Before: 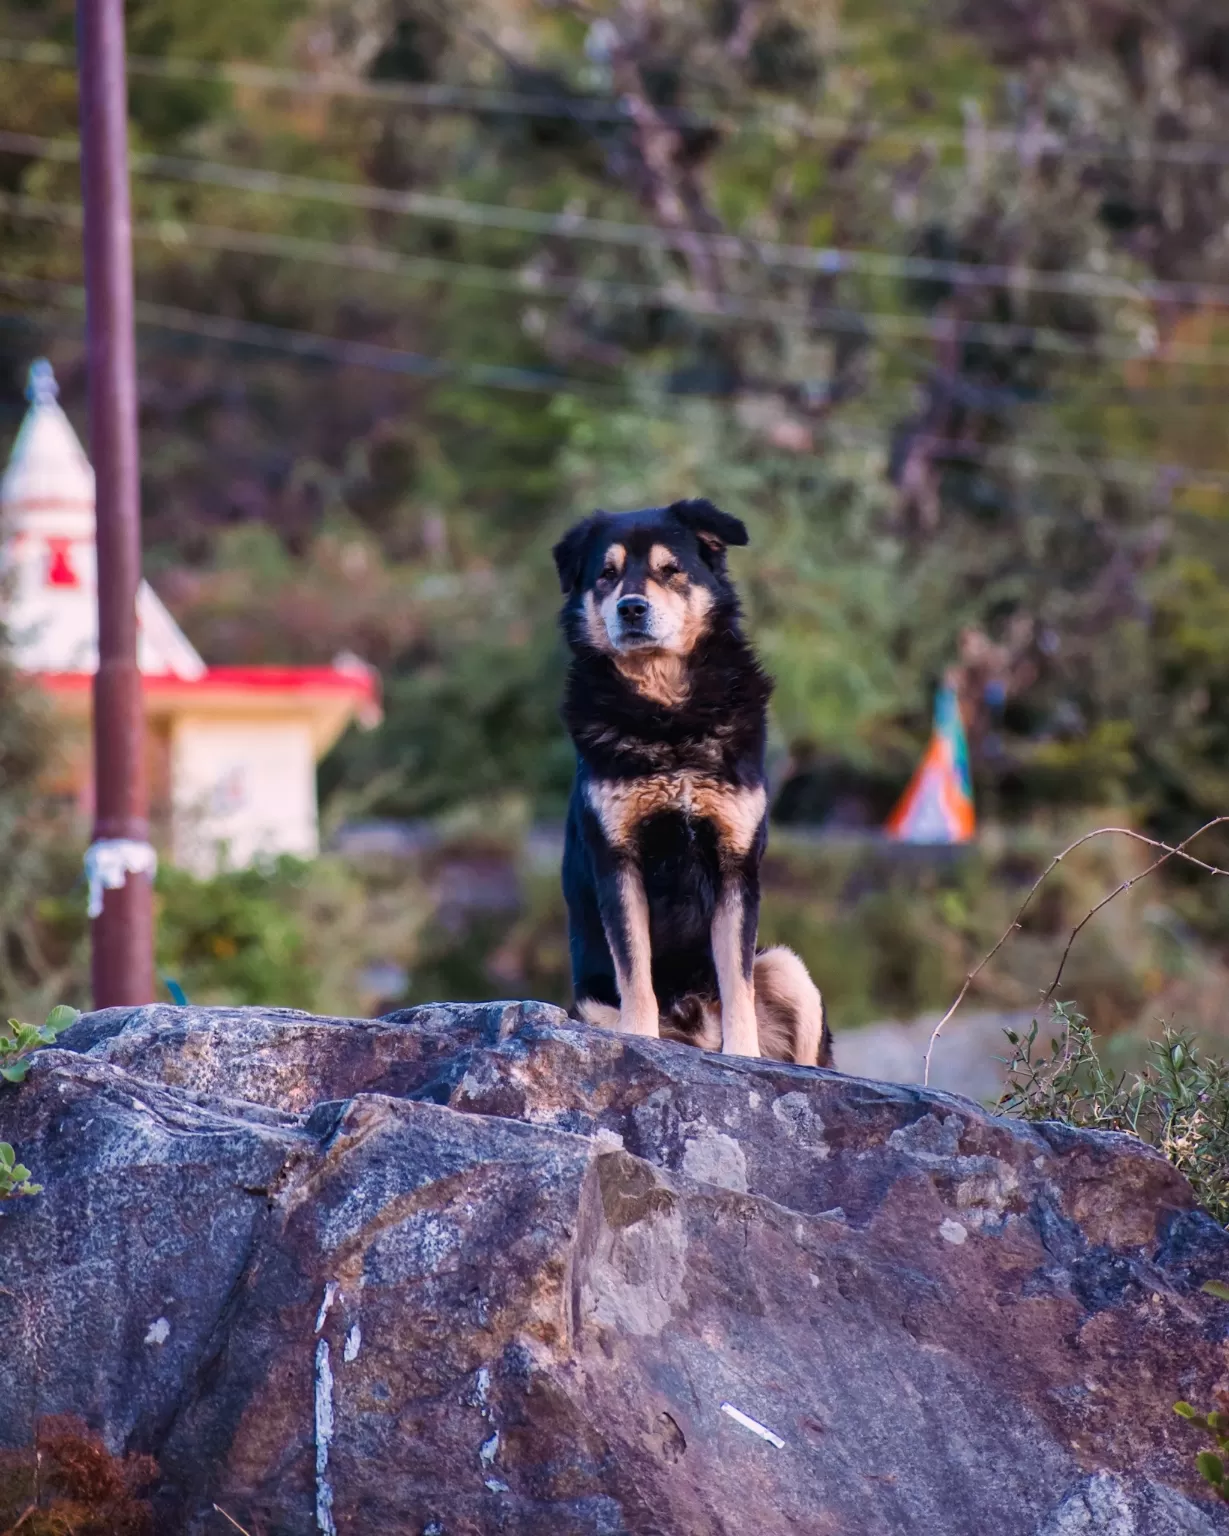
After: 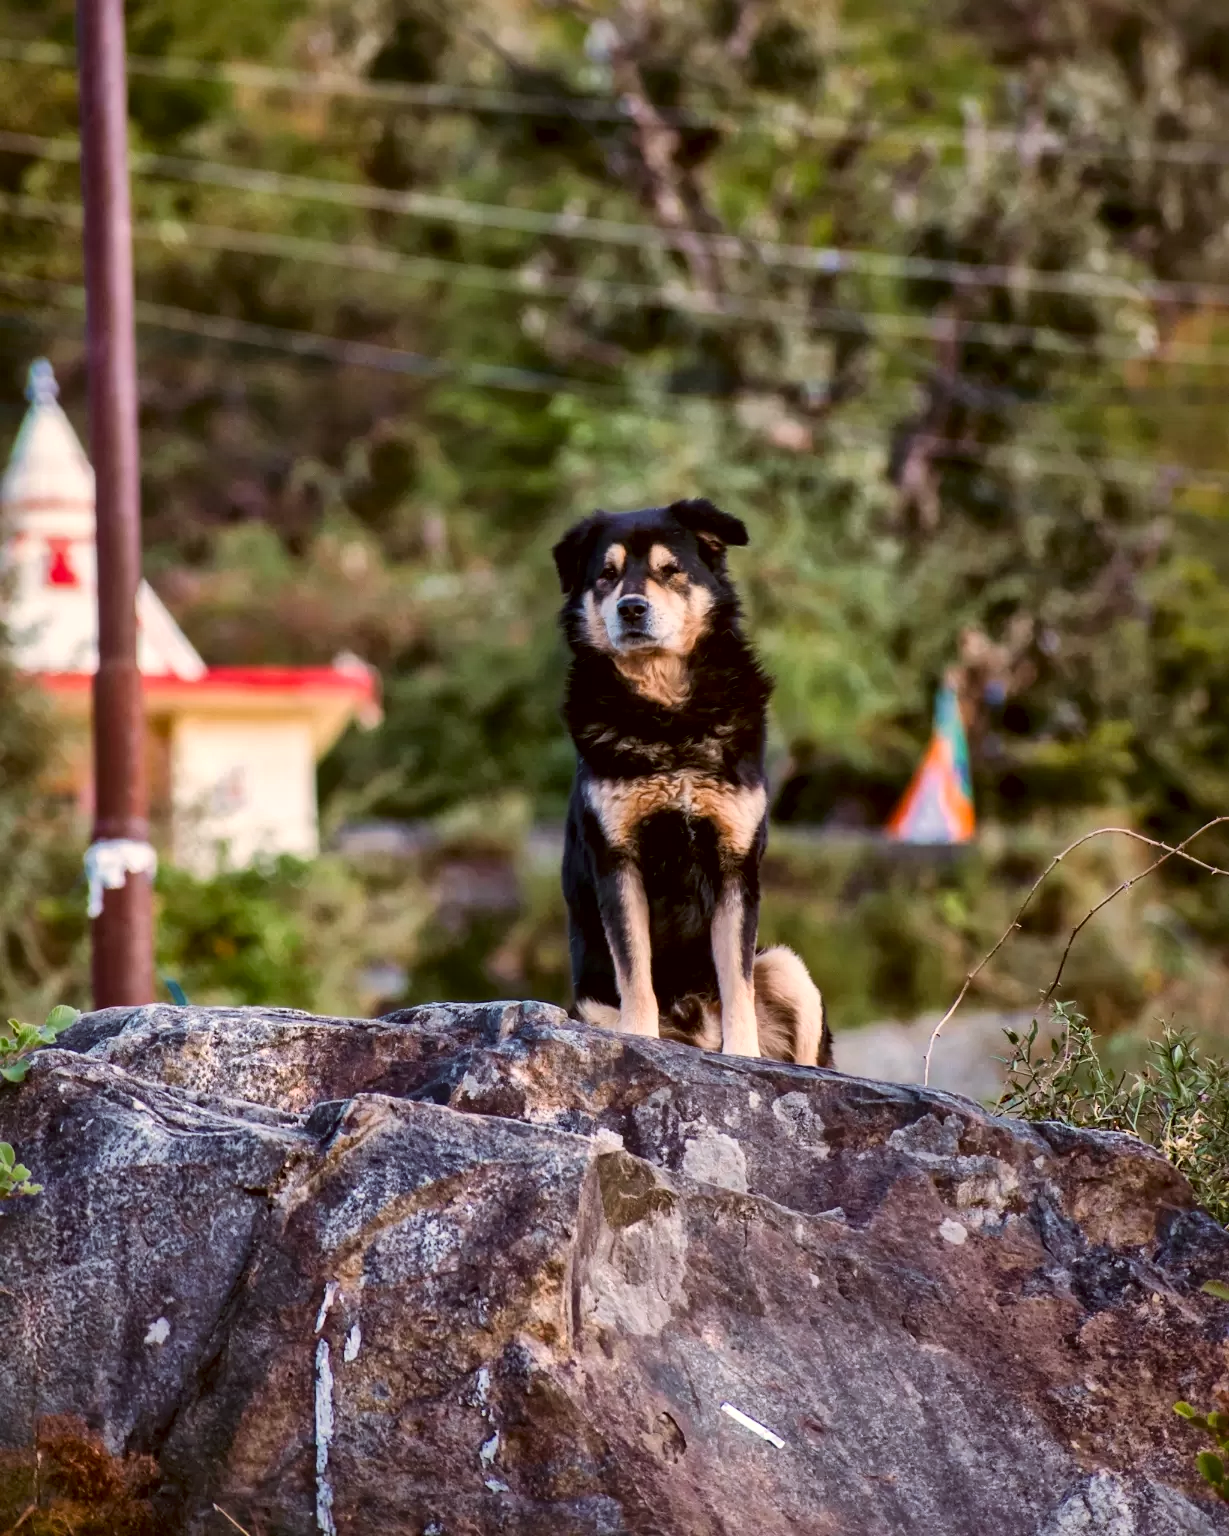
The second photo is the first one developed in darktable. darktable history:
color correction: highlights a* -1.43, highlights b* 10.12, shadows a* 0.395, shadows b* 19.35
local contrast: mode bilateral grid, contrast 20, coarseness 50, detail 171%, midtone range 0.2
